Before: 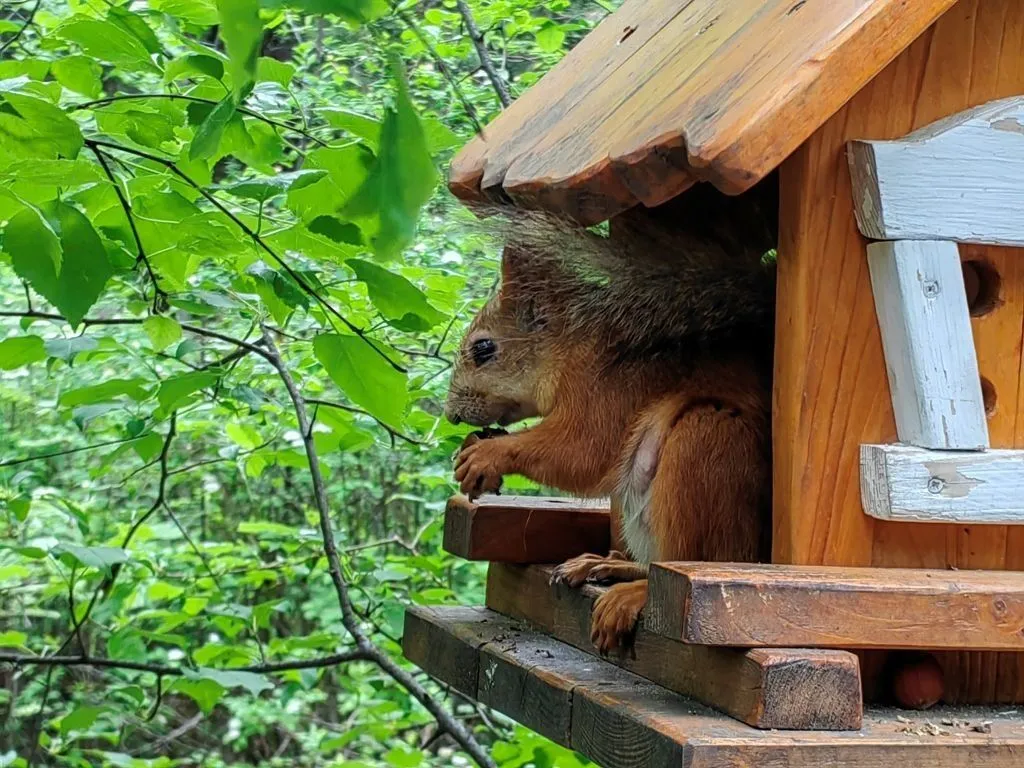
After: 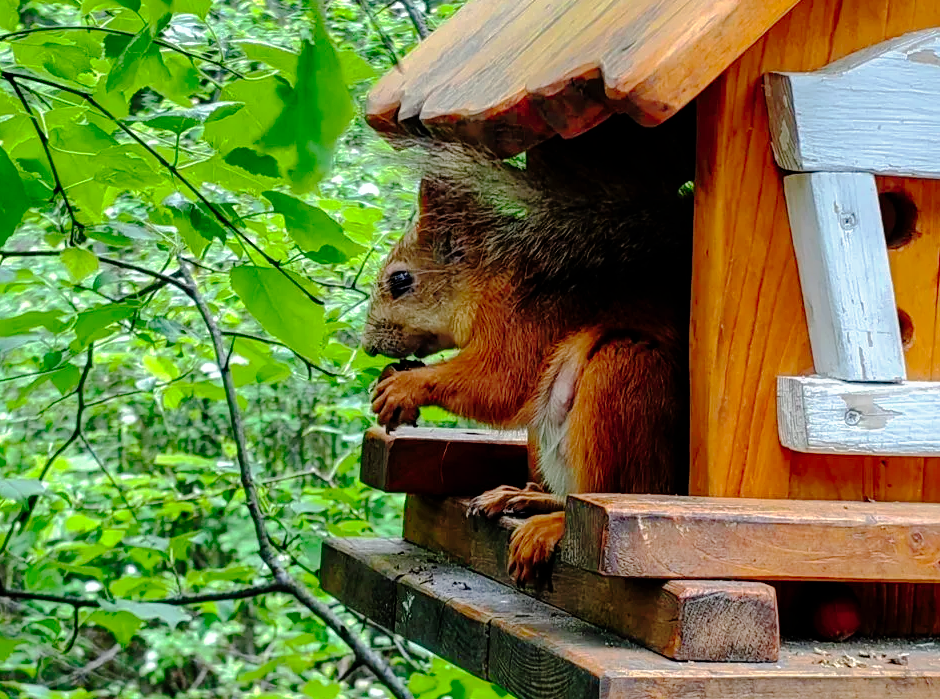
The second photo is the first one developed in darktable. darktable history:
shadows and highlights: on, module defaults
tone curve: curves: ch0 [(0, 0) (0.003, 0) (0.011, 0.001) (0.025, 0.001) (0.044, 0.002) (0.069, 0.007) (0.1, 0.015) (0.136, 0.027) (0.177, 0.066) (0.224, 0.122) (0.277, 0.219) (0.335, 0.327) (0.399, 0.432) (0.468, 0.527) (0.543, 0.615) (0.623, 0.695) (0.709, 0.777) (0.801, 0.874) (0.898, 0.973) (1, 1)], preserve colors none
crop and rotate: left 8.192%, top 8.951%
